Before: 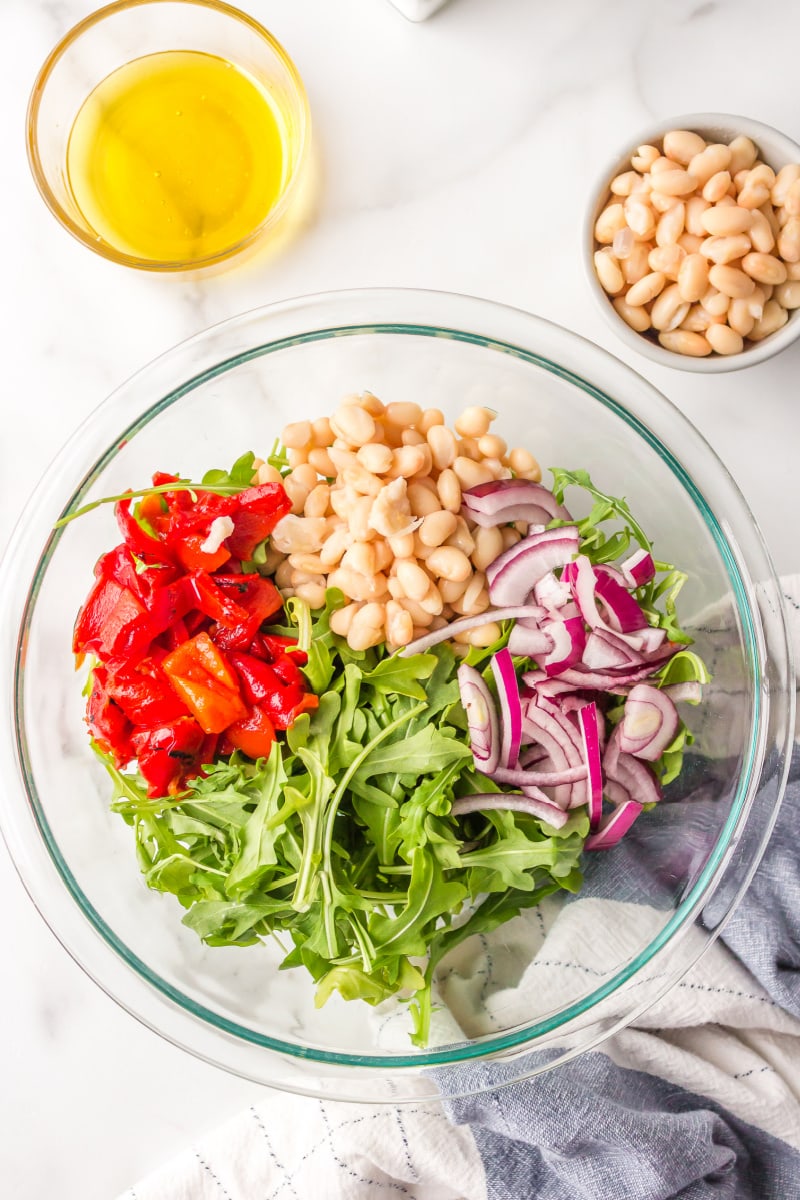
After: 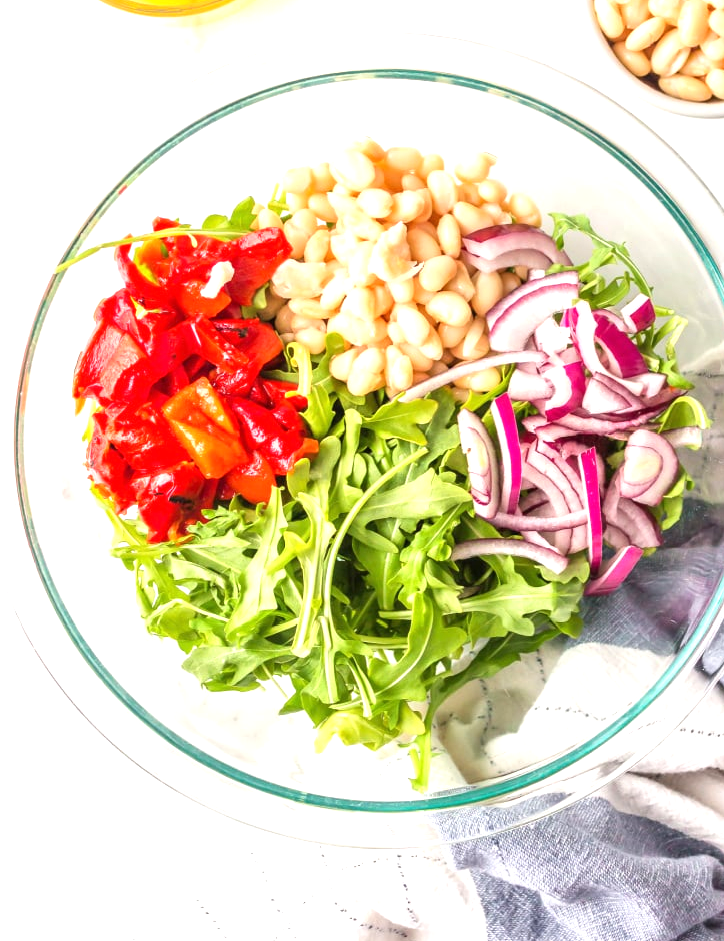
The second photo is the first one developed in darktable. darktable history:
exposure: black level correction 0, exposure 0.702 EV, compensate highlight preservation false
crop: top 21.257%, right 9.385%, bottom 0.277%
